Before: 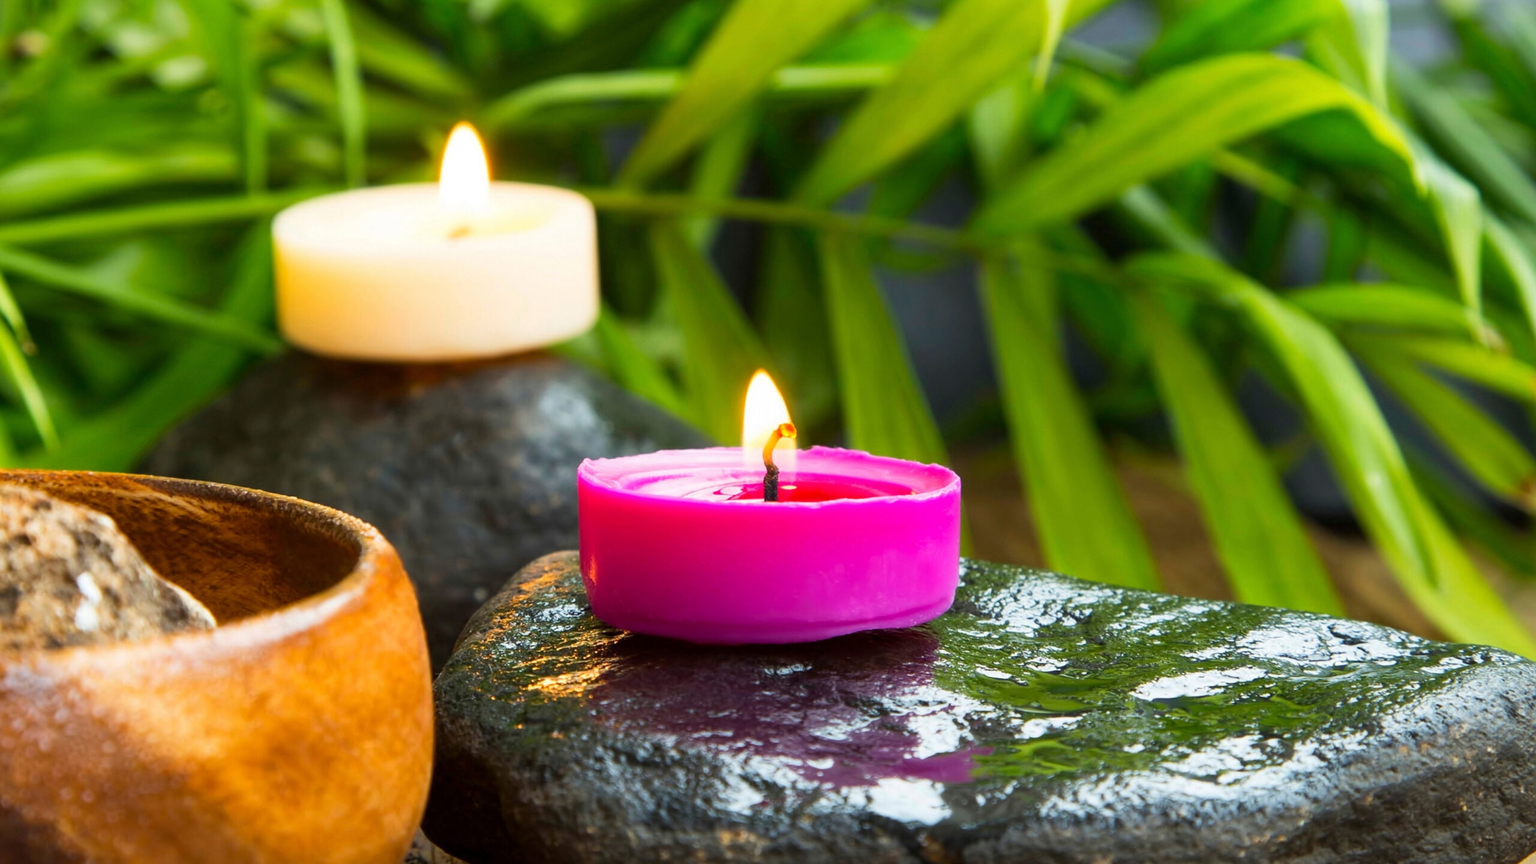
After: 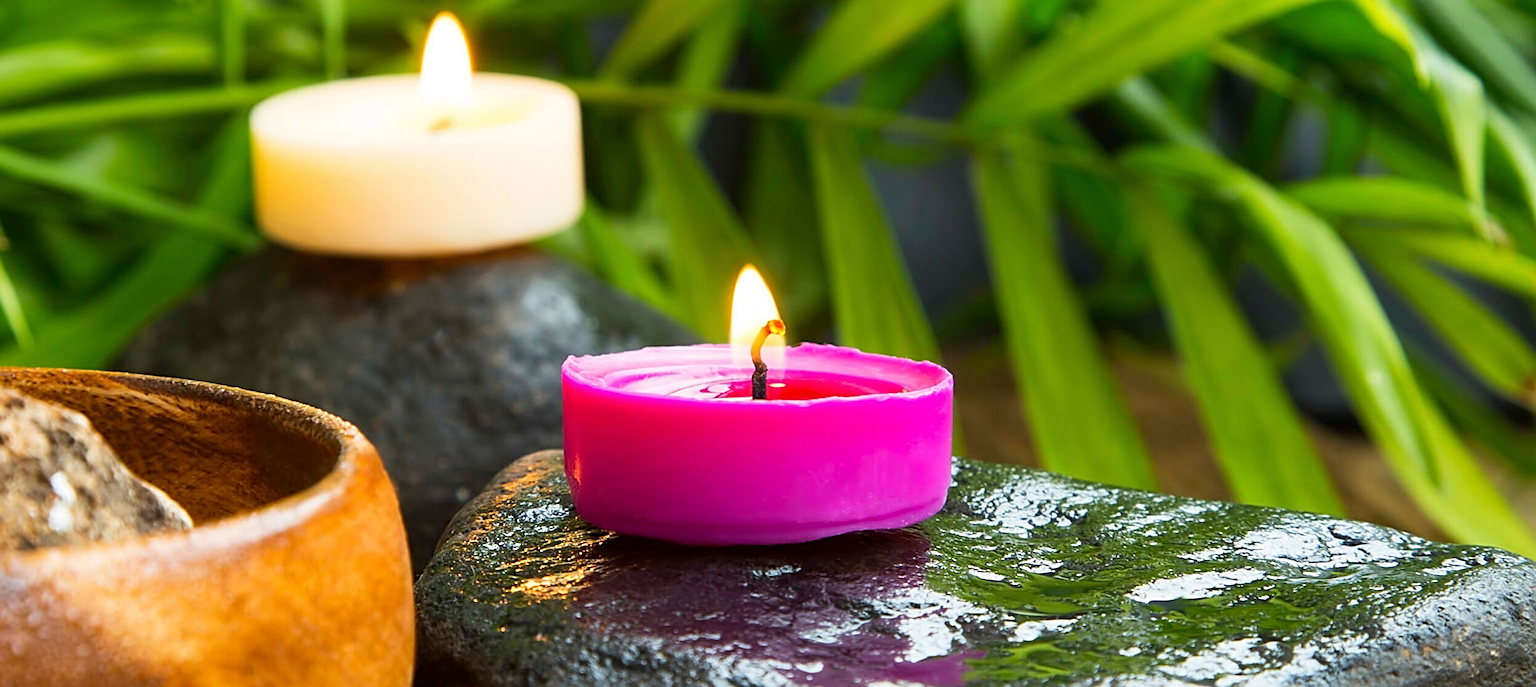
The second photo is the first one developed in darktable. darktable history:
sharpen: radius 2.584, amount 0.688
crop and rotate: left 1.814%, top 12.818%, right 0.25%, bottom 9.225%
